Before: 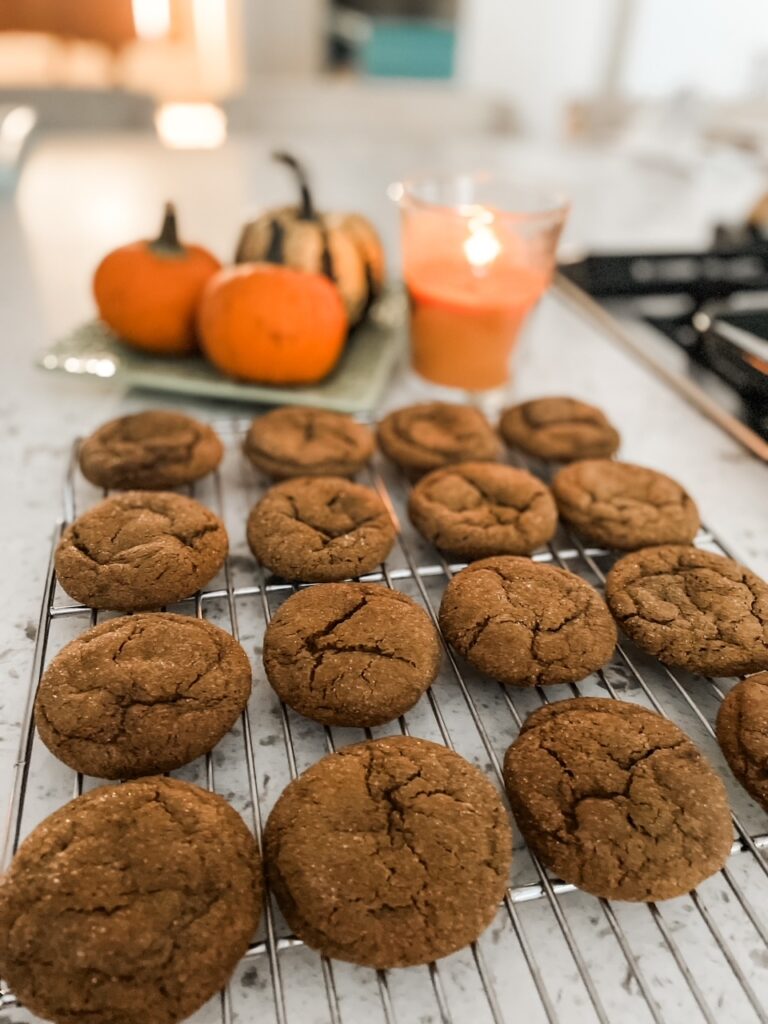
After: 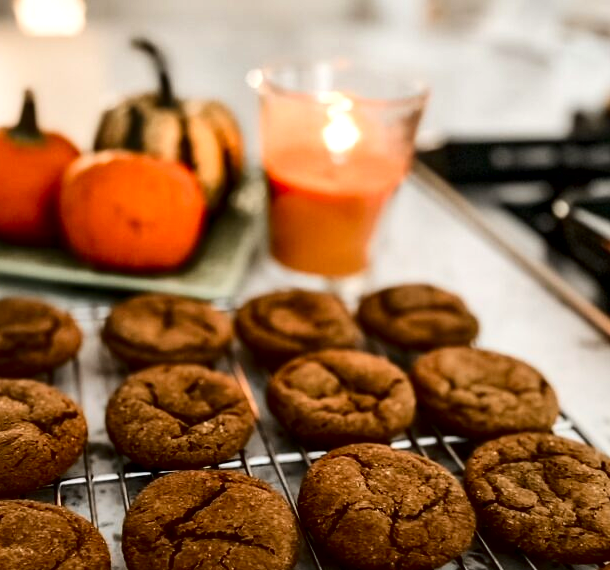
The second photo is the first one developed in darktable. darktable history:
local contrast: mode bilateral grid, contrast 20, coarseness 50, detail 150%, midtone range 0.2
crop: left 18.38%, top 11.092%, right 2.134%, bottom 33.217%
contrast brightness saturation: contrast 0.22, brightness -0.19, saturation 0.24
